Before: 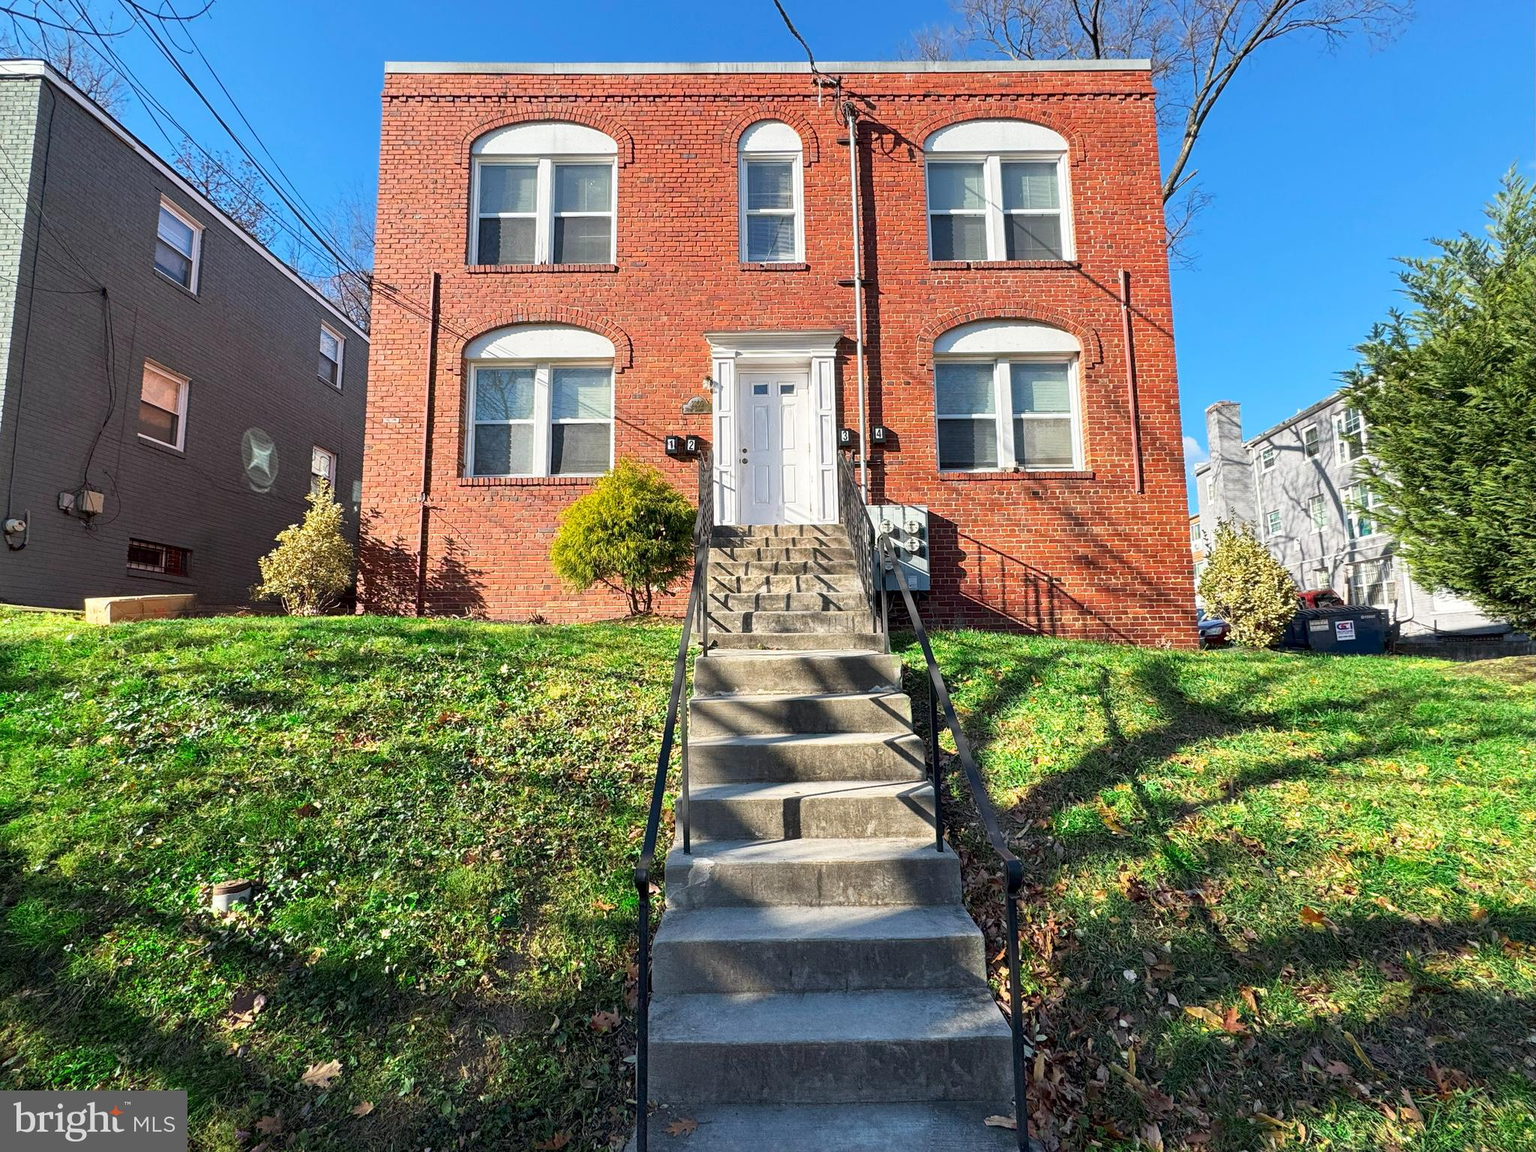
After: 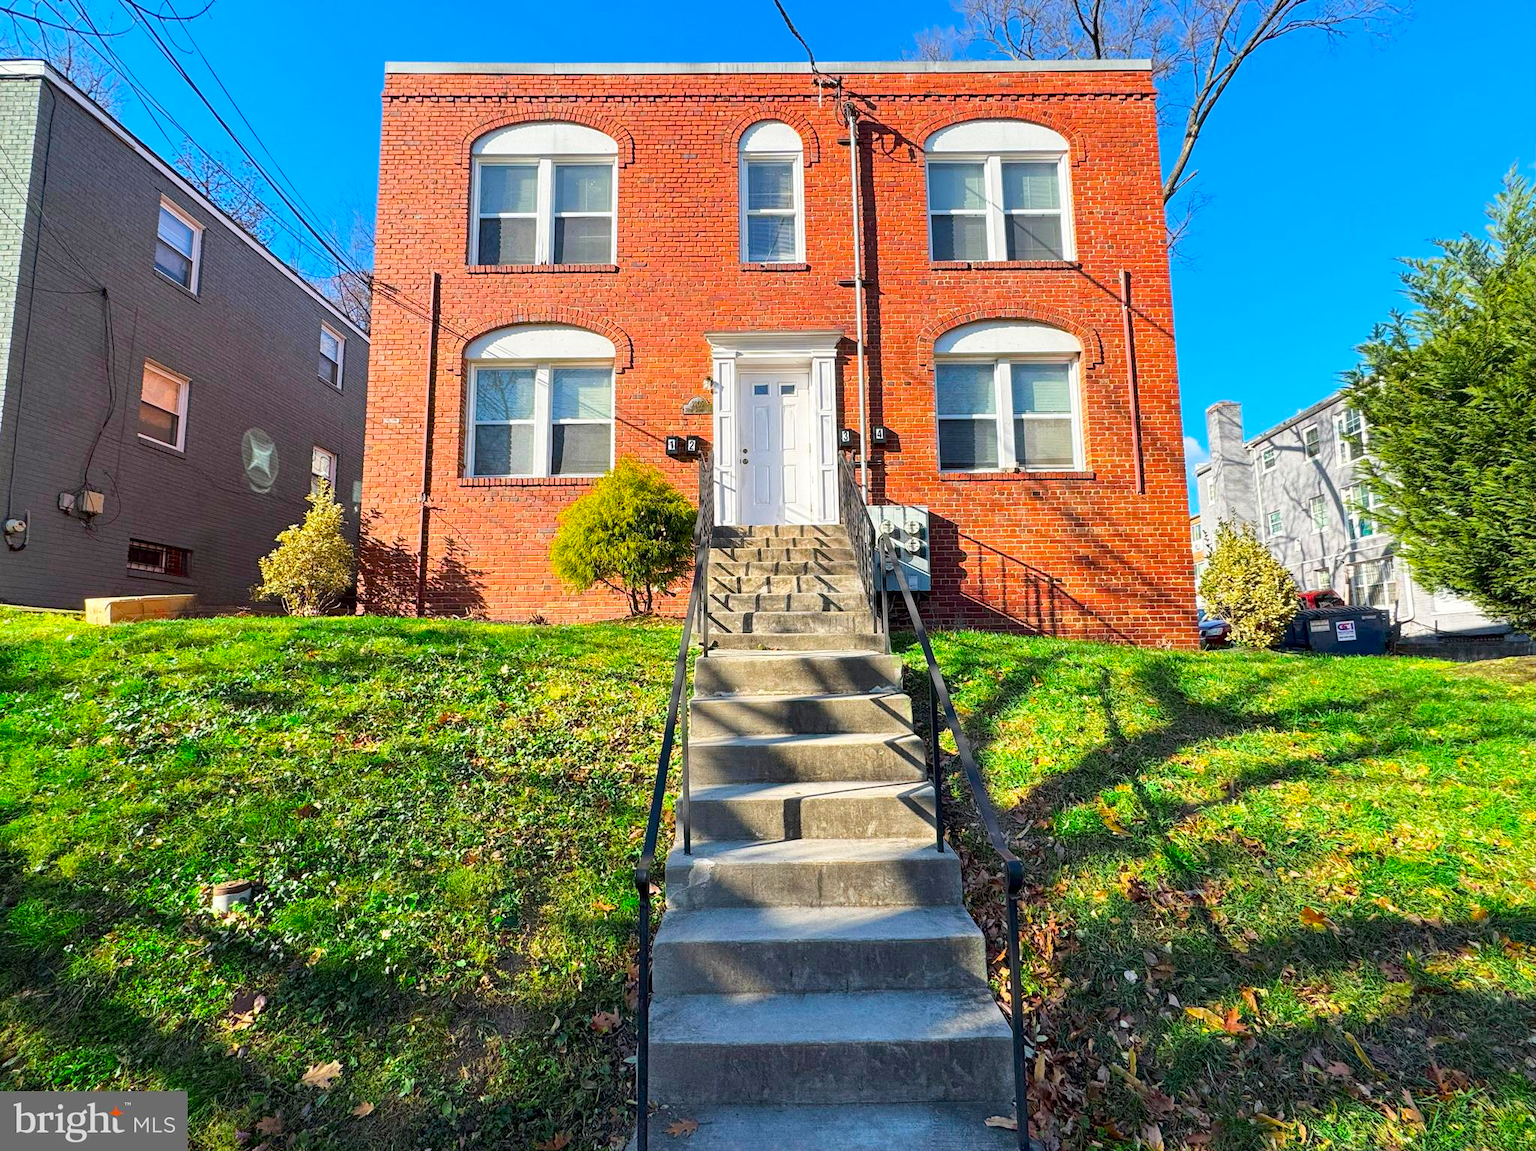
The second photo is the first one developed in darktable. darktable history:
color balance rgb: perceptual saturation grading › global saturation 25%, perceptual brilliance grading › mid-tones 10%, perceptual brilliance grading › shadows 15%, global vibrance 20%
